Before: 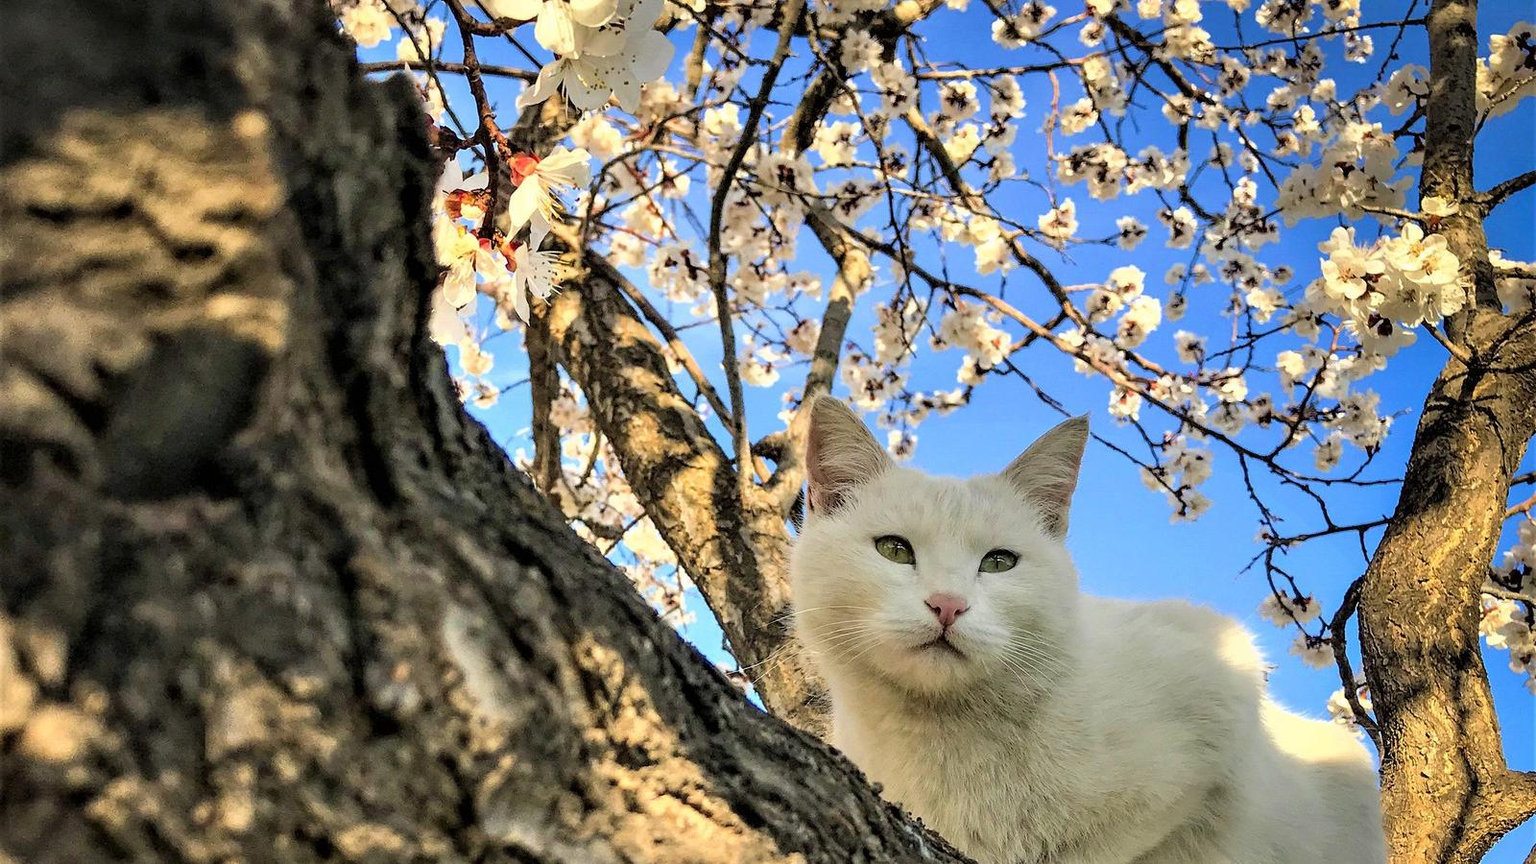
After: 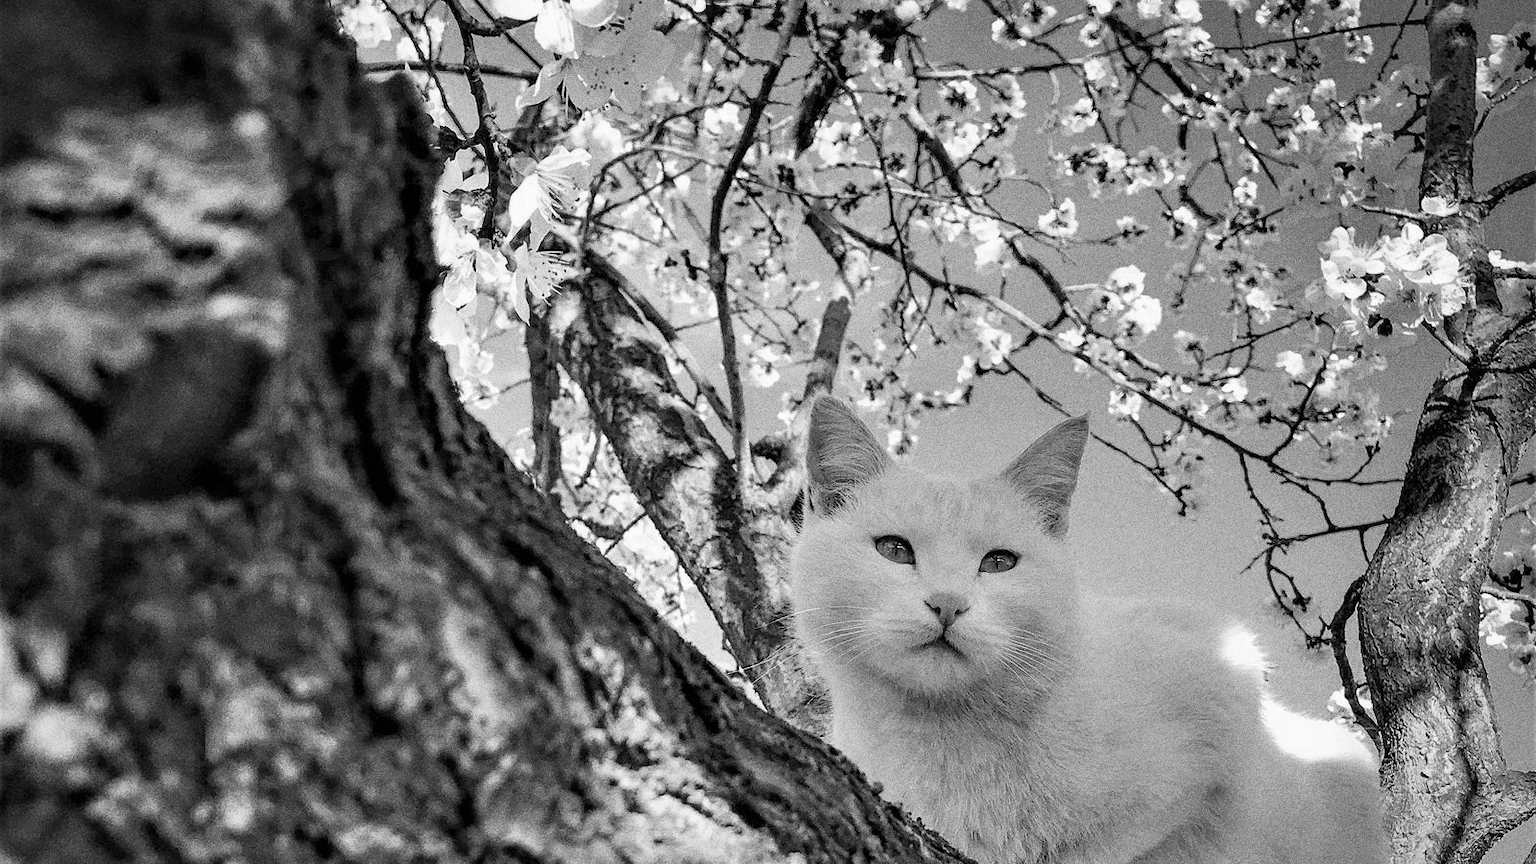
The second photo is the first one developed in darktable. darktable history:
grain: strength 49.07%
vignetting: fall-off start 100%, brightness -0.282, width/height ratio 1.31
monochrome: on, module defaults
